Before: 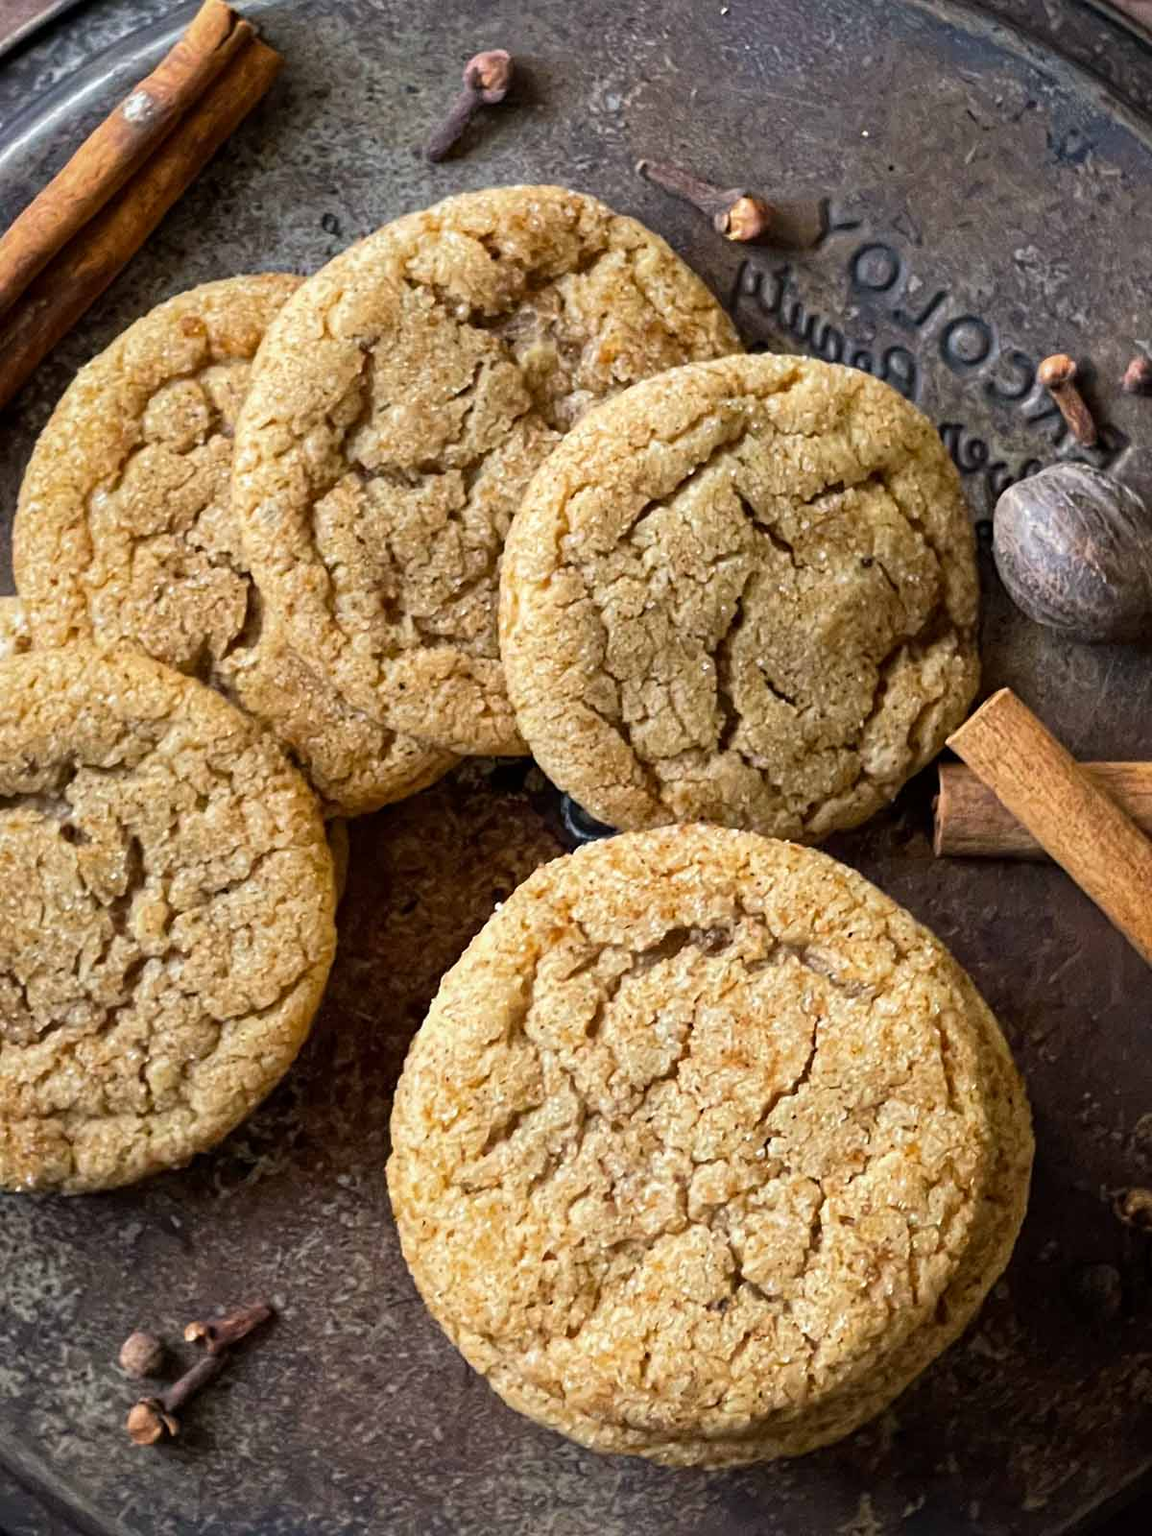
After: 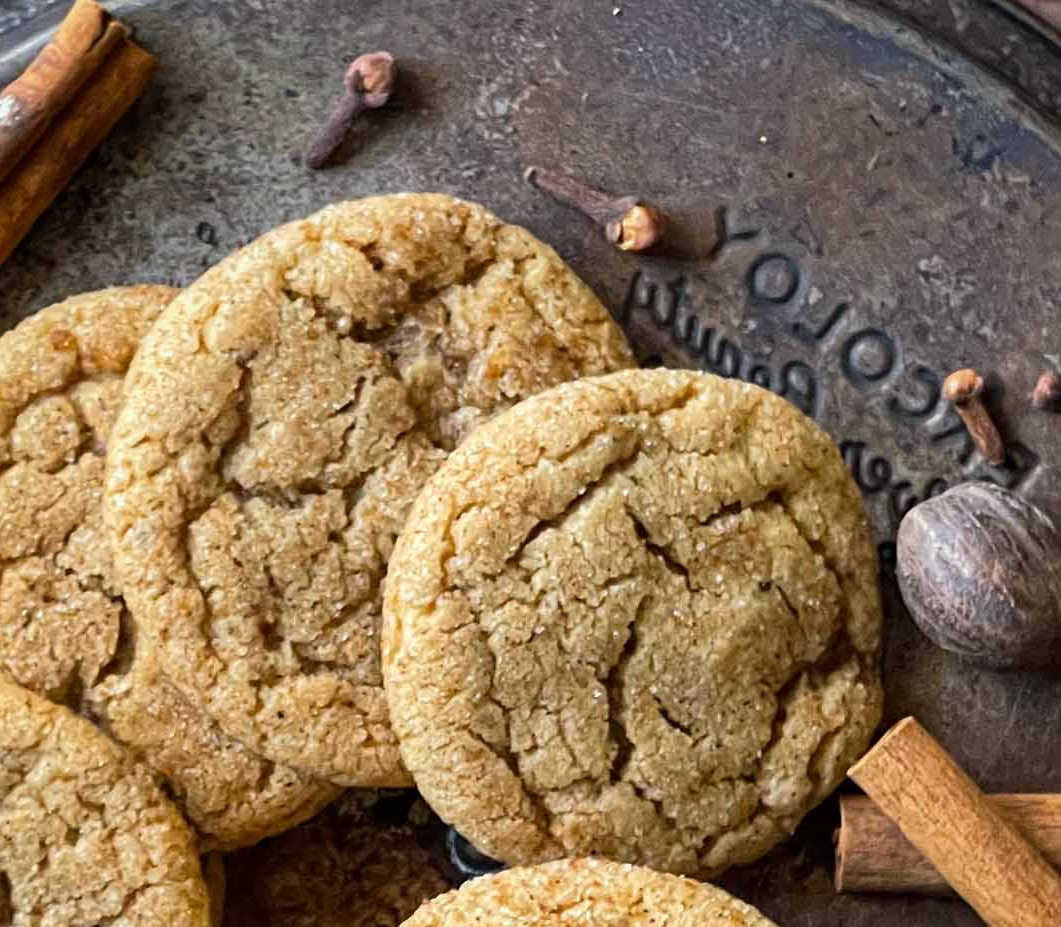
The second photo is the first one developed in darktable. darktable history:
crop and rotate: left 11.554%, bottom 42.039%
exposure: compensate highlight preservation false
